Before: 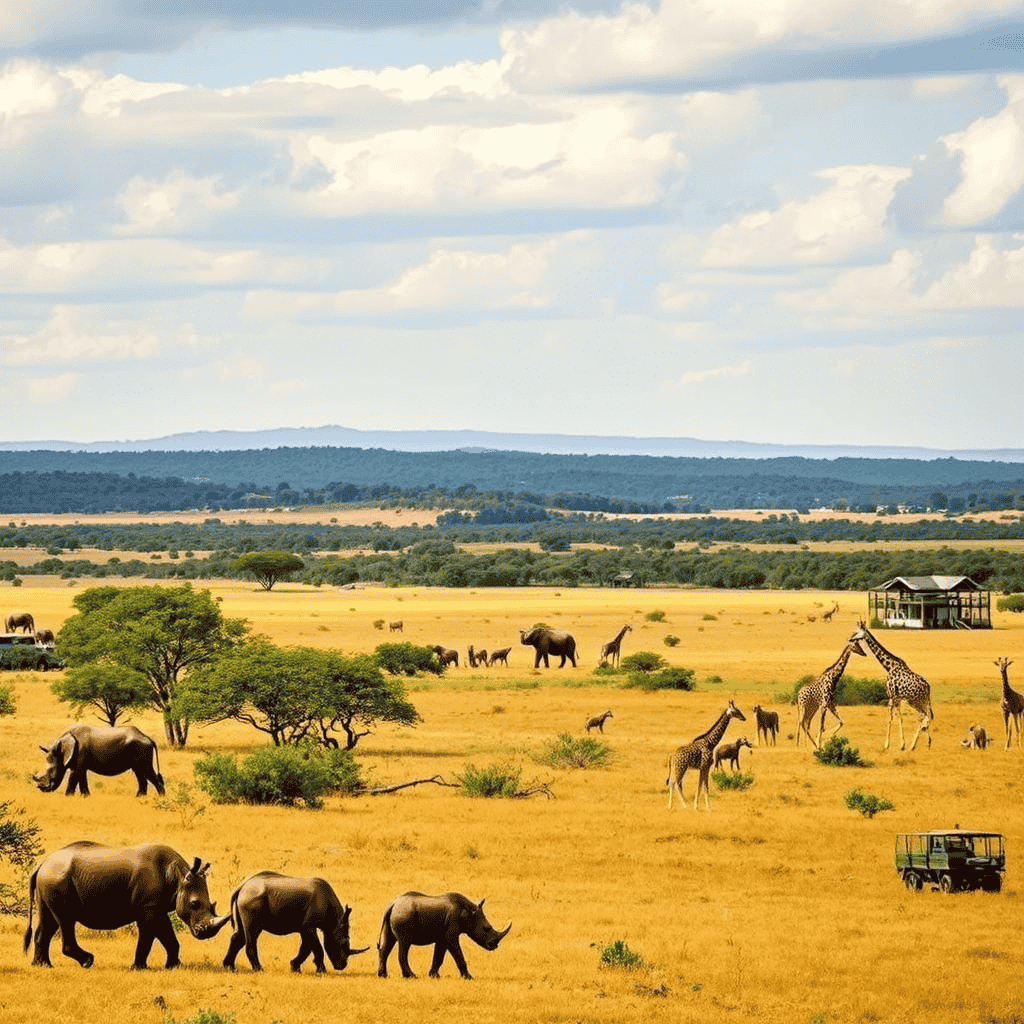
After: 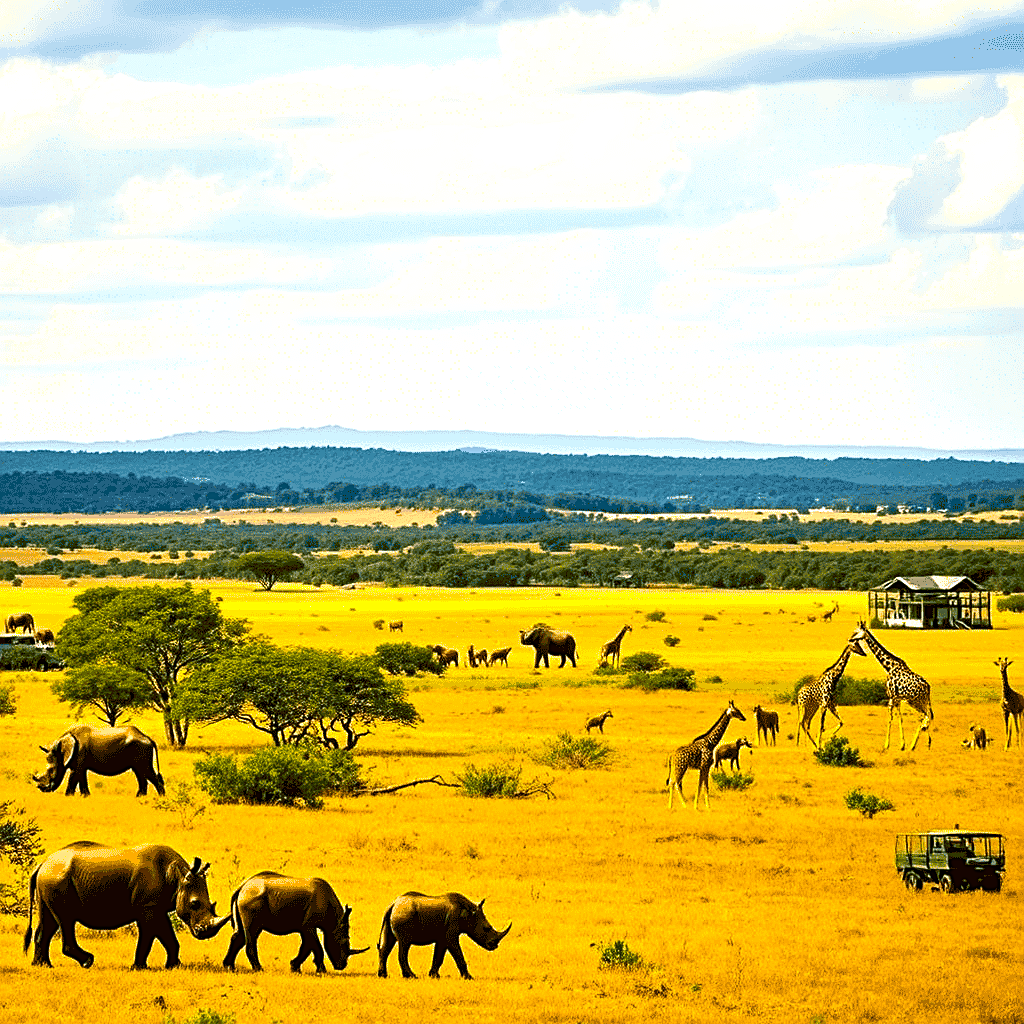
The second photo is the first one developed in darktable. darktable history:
sharpen: on, module defaults
color balance rgb: linear chroma grading › global chroma 9%, perceptual saturation grading › global saturation 36%, perceptual saturation grading › shadows 35%, perceptual brilliance grading › global brilliance 15%, perceptual brilliance grading › shadows -35%, global vibrance 15%
